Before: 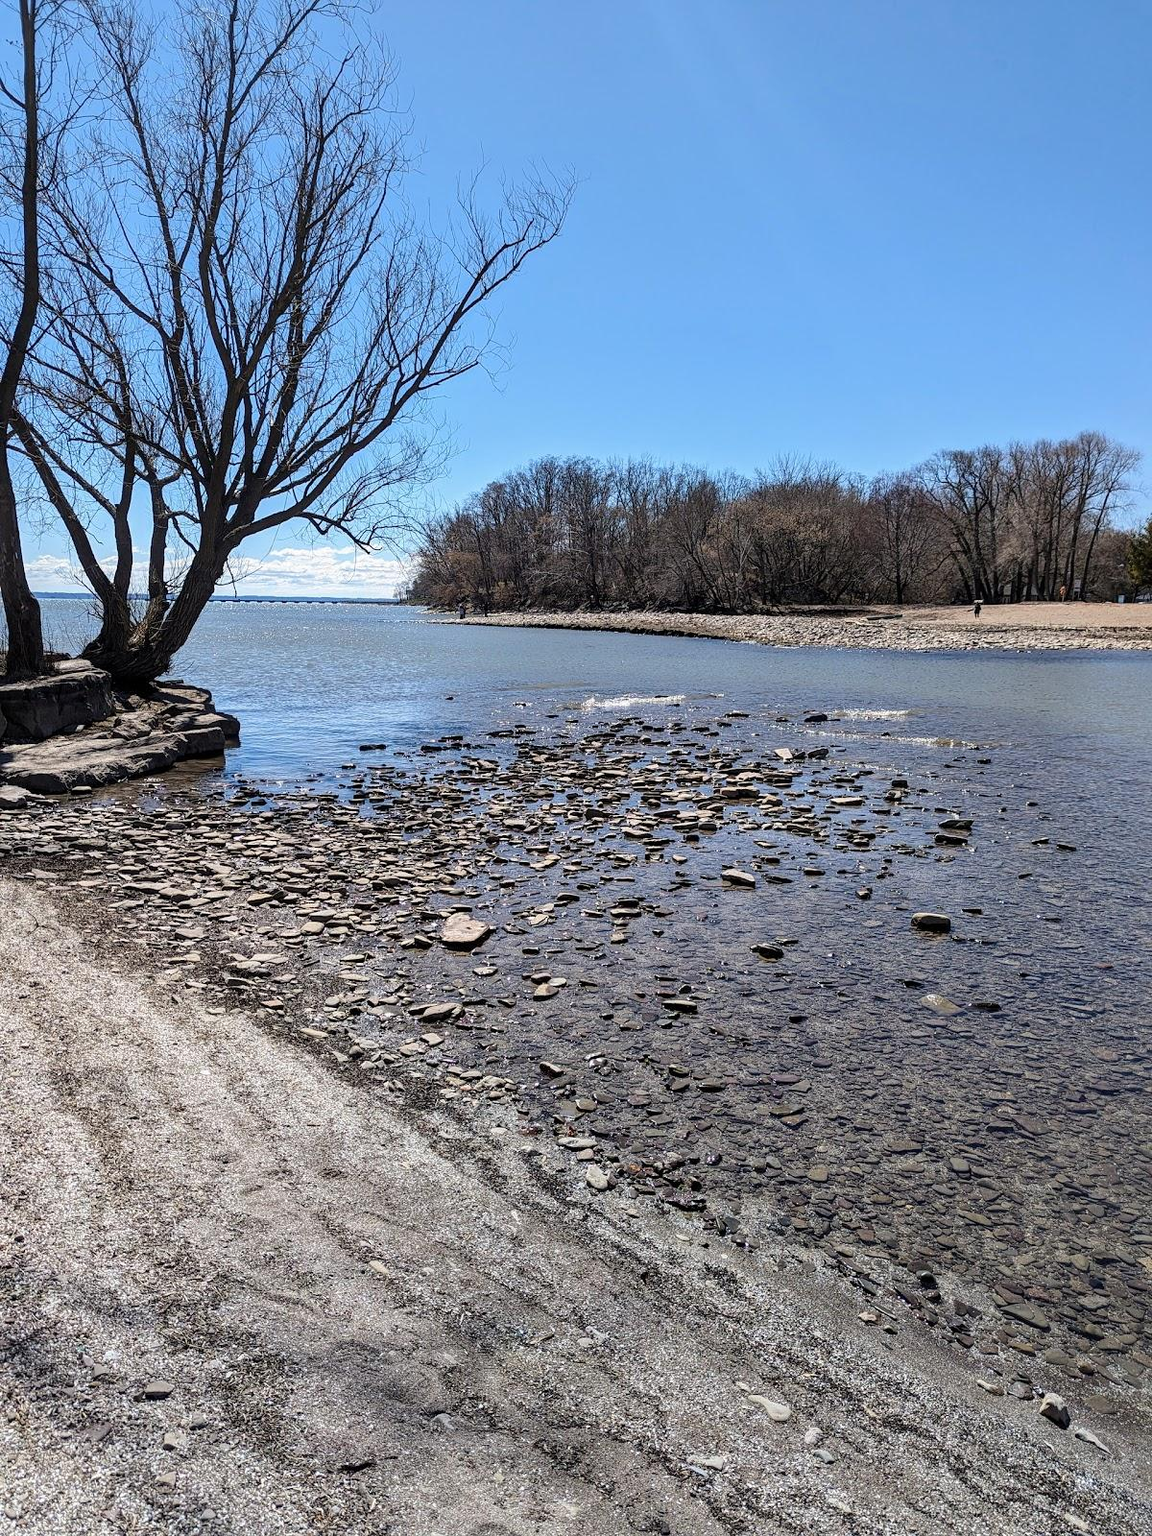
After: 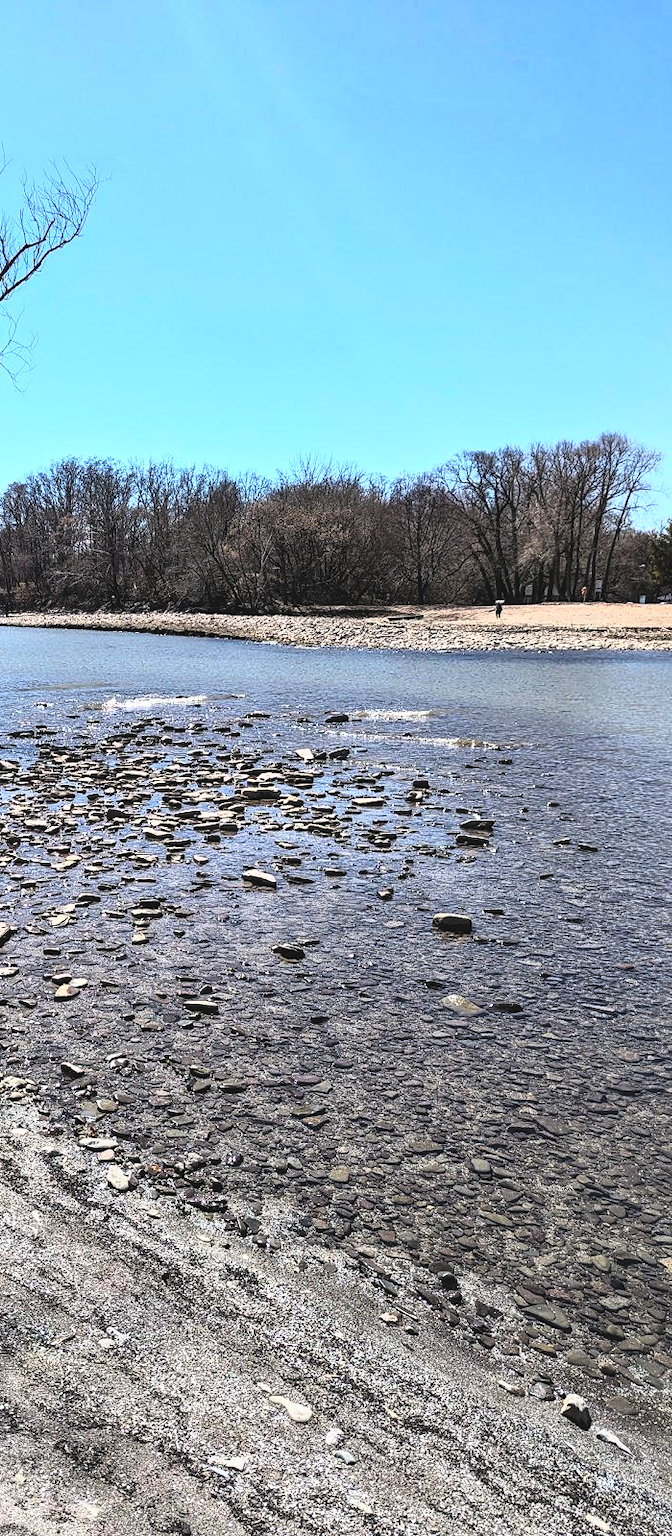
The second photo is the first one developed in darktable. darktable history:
crop: left 41.64%
base curve: curves: ch0 [(0, 0) (0.012, 0.01) (0.073, 0.168) (0.31, 0.711) (0.645, 0.957) (1, 1)]
exposure: black level correction -0.026, exposure -0.12 EV, compensate exposure bias true, compensate highlight preservation false
color balance rgb: perceptual saturation grading › global saturation 19.733%, perceptual brilliance grading › highlights 3.681%, perceptual brilliance grading › mid-tones -18.829%, perceptual brilliance grading › shadows -41.234%
